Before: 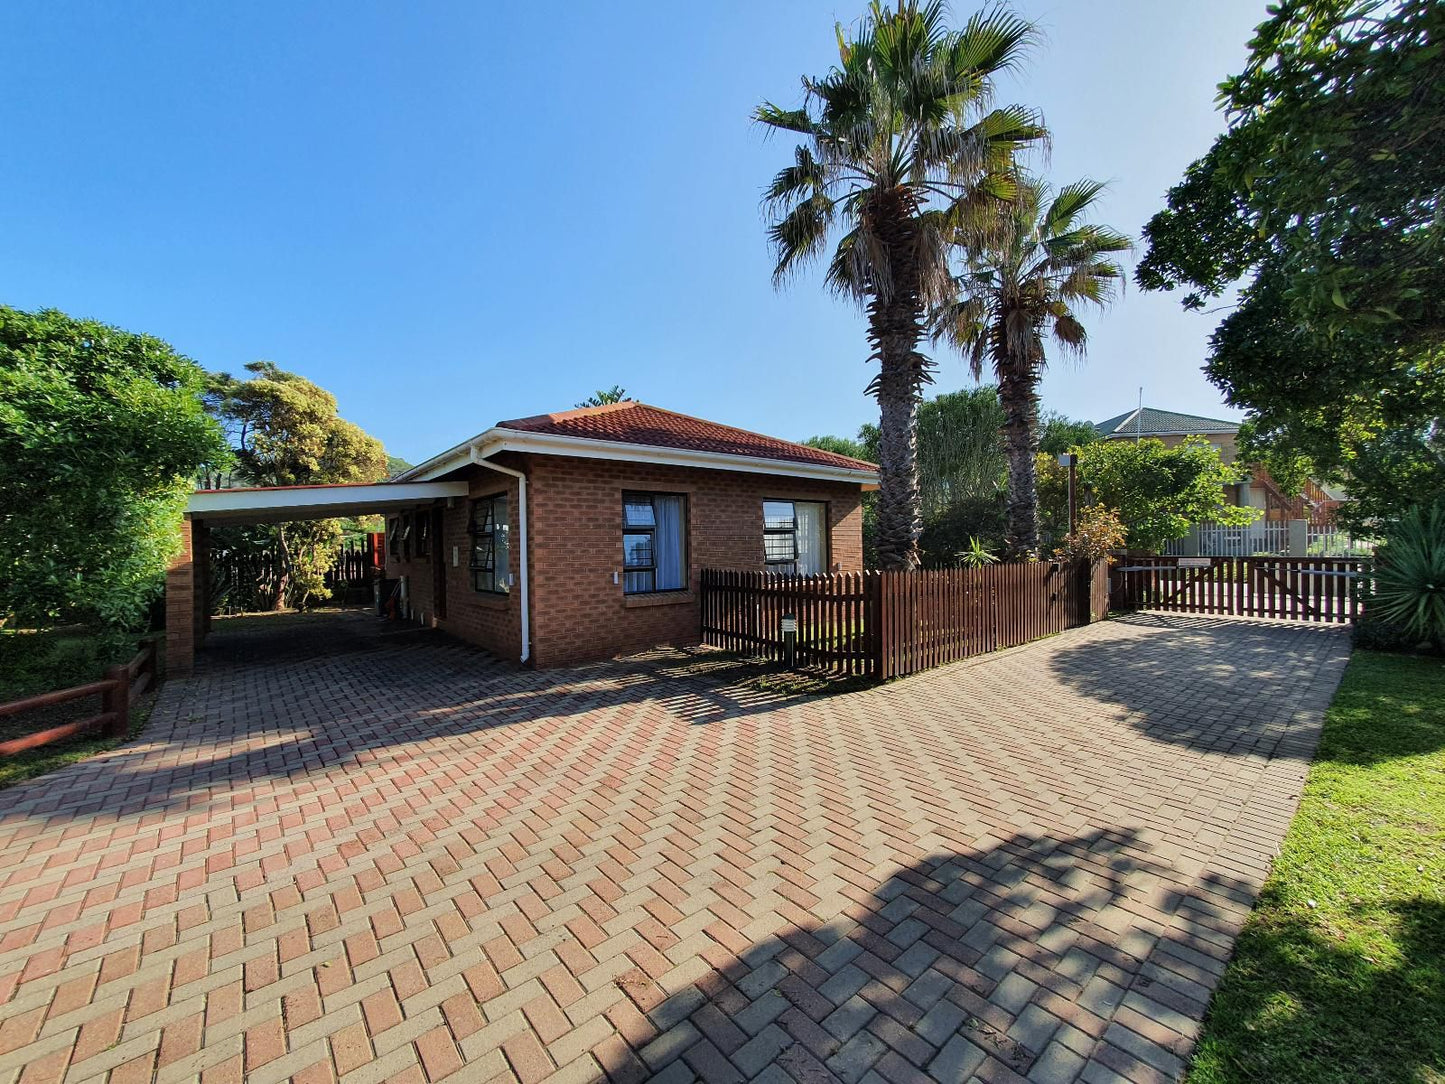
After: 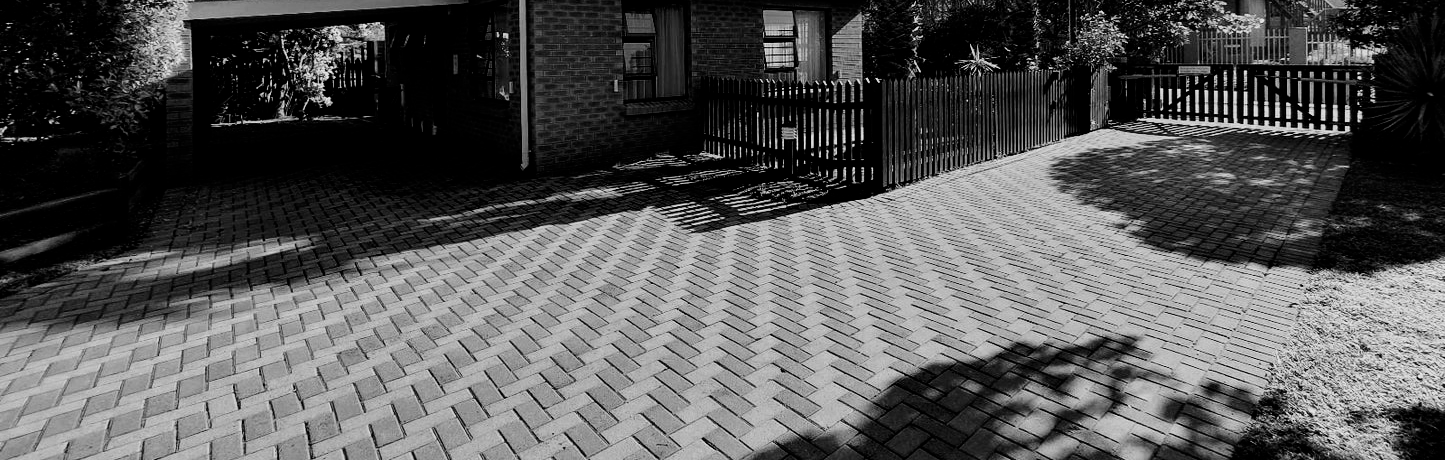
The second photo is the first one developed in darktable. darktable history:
crop: top 45.42%, bottom 12.13%
filmic rgb: black relative exposure -5.14 EV, white relative exposure 4 EV, hardness 2.88, contrast 1.298, highlights saturation mix -31.43%
color zones: curves: ch0 [(0.002, 0.593) (0.143, 0.417) (0.285, 0.541) (0.455, 0.289) (0.608, 0.327) (0.727, 0.283) (0.869, 0.571) (1, 0.603)]; ch1 [(0, 0) (0.143, 0) (0.286, 0) (0.429, 0) (0.571, 0) (0.714, 0) (0.857, 0)]
contrast brightness saturation: contrast 0.121, brightness -0.124, saturation 0.196
